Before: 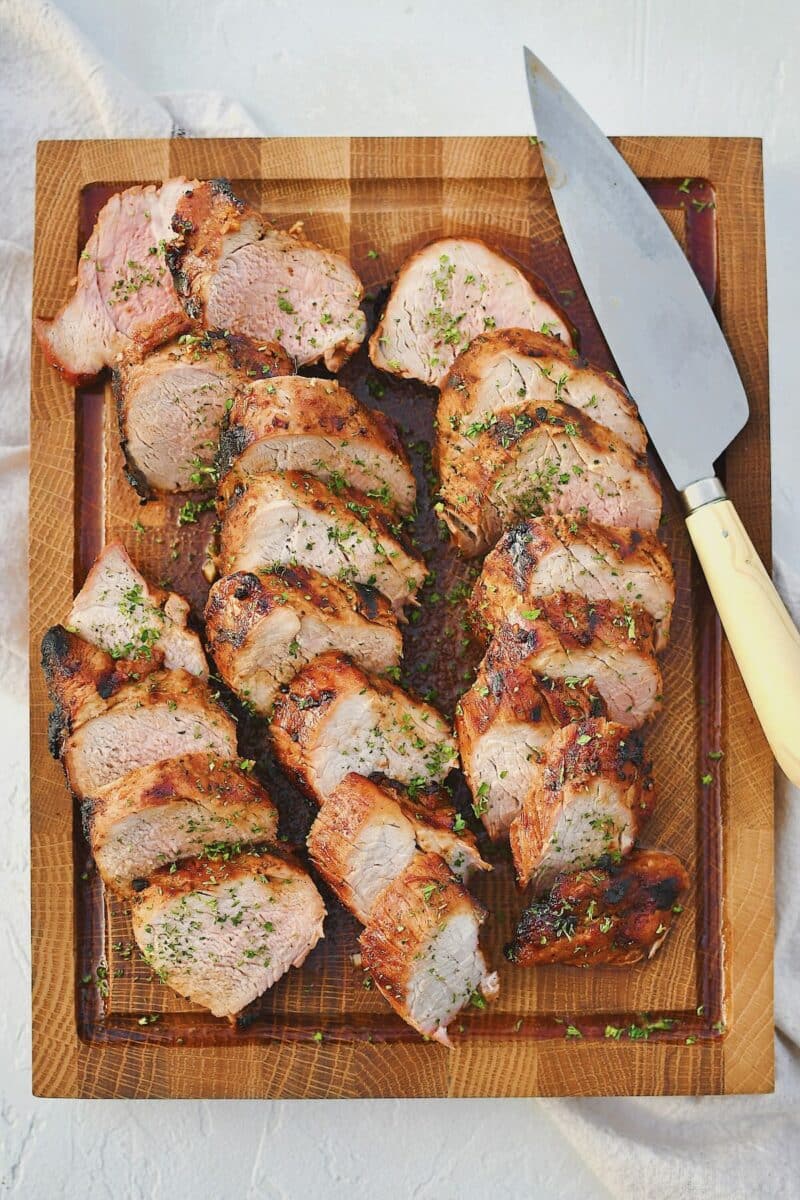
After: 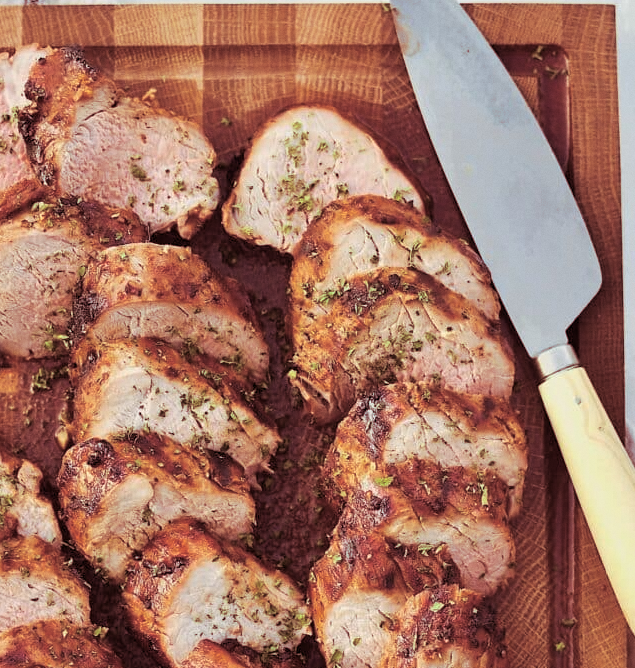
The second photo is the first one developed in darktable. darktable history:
crop: left 18.38%, top 11.092%, right 2.134%, bottom 33.217%
split-toning: highlights › hue 187.2°, highlights › saturation 0.83, balance -68.05, compress 56.43%
grain: coarseness 0.09 ISO, strength 10%
